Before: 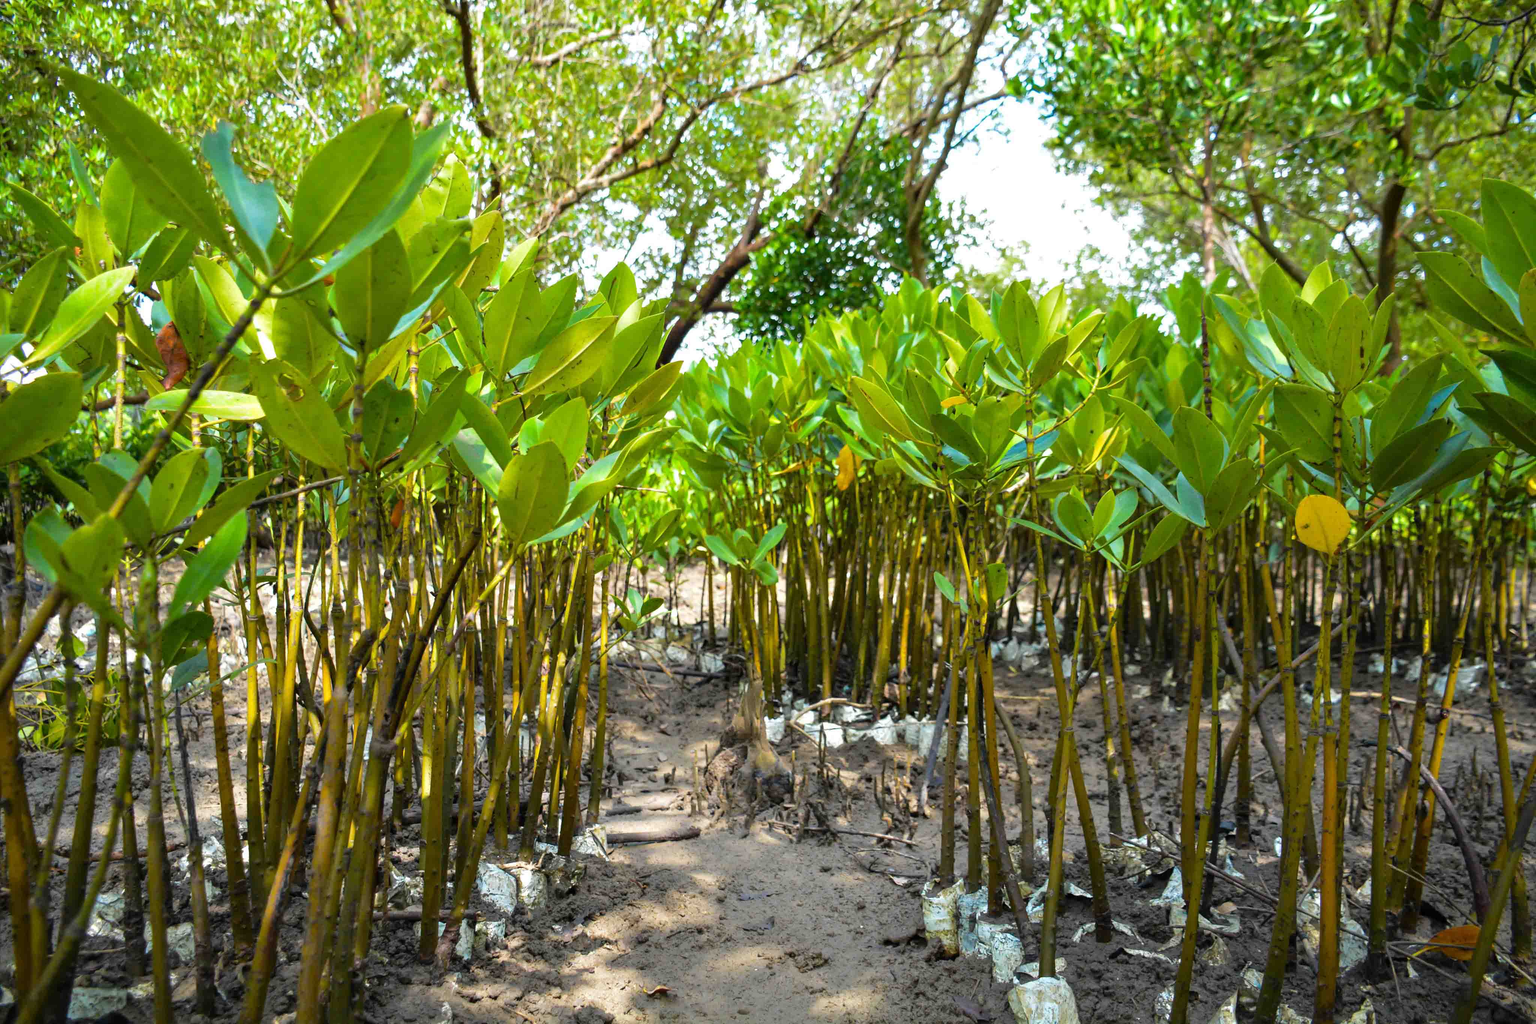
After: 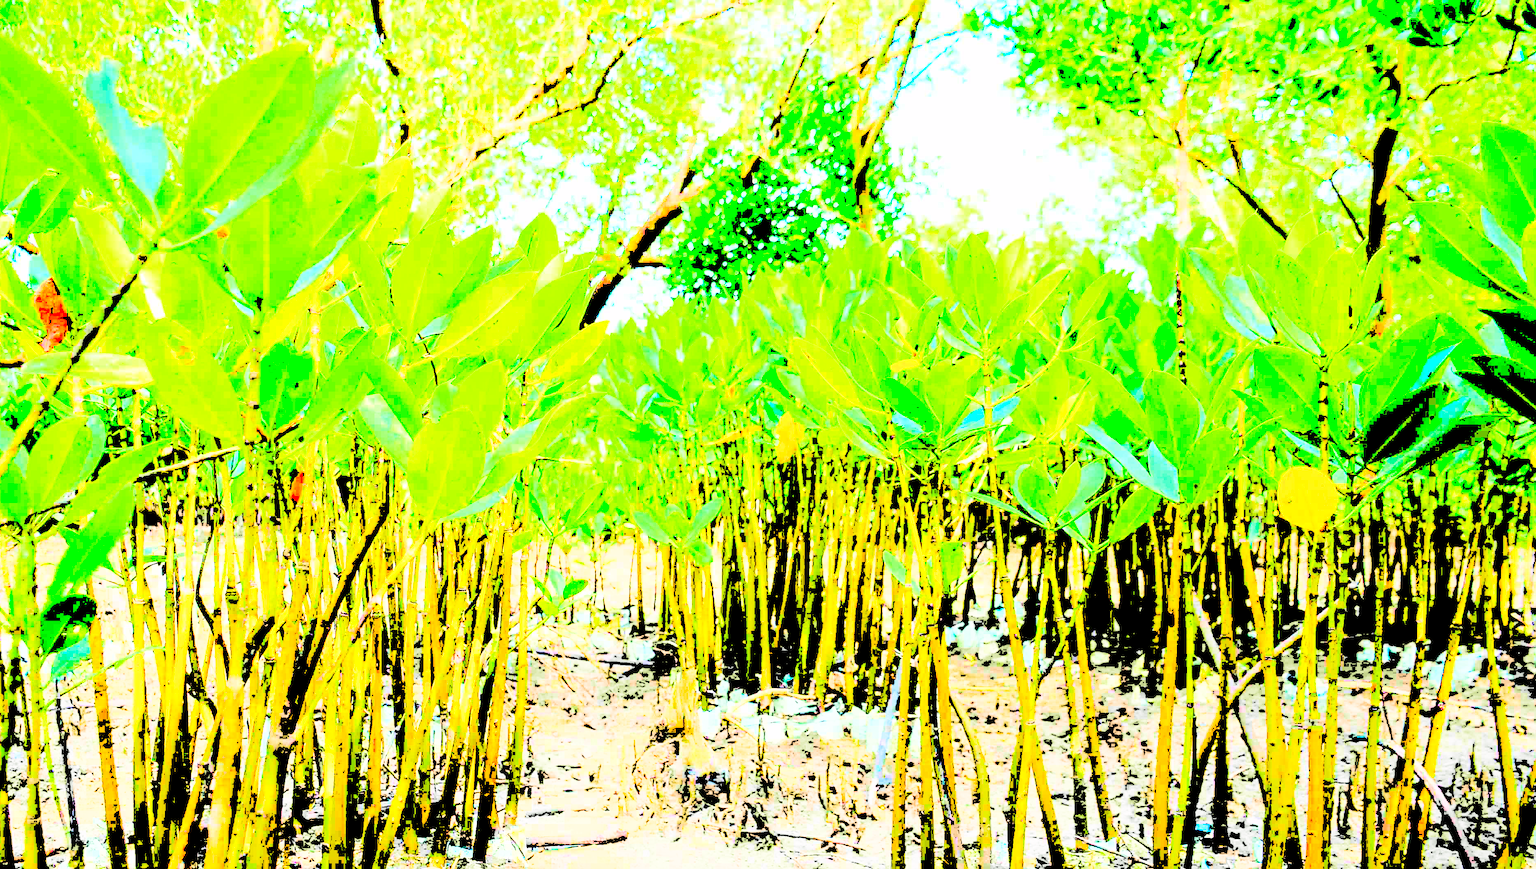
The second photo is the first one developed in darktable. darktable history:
levels: levels [0.246, 0.246, 0.506]
contrast brightness saturation: contrast 0.83, brightness 0.59, saturation 0.59
sharpen: on, module defaults
global tonemap: drago (0.7, 100)
color balance rgb: shadows lift › chroma 1%, shadows lift › hue 113°, highlights gain › chroma 0.2%, highlights gain › hue 333°, perceptual saturation grading › global saturation 20%, perceptual saturation grading › highlights -50%, perceptual saturation grading › shadows 25%, contrast -10%
crop: left 8.155%, top 6.611%, bottom 15.385%
